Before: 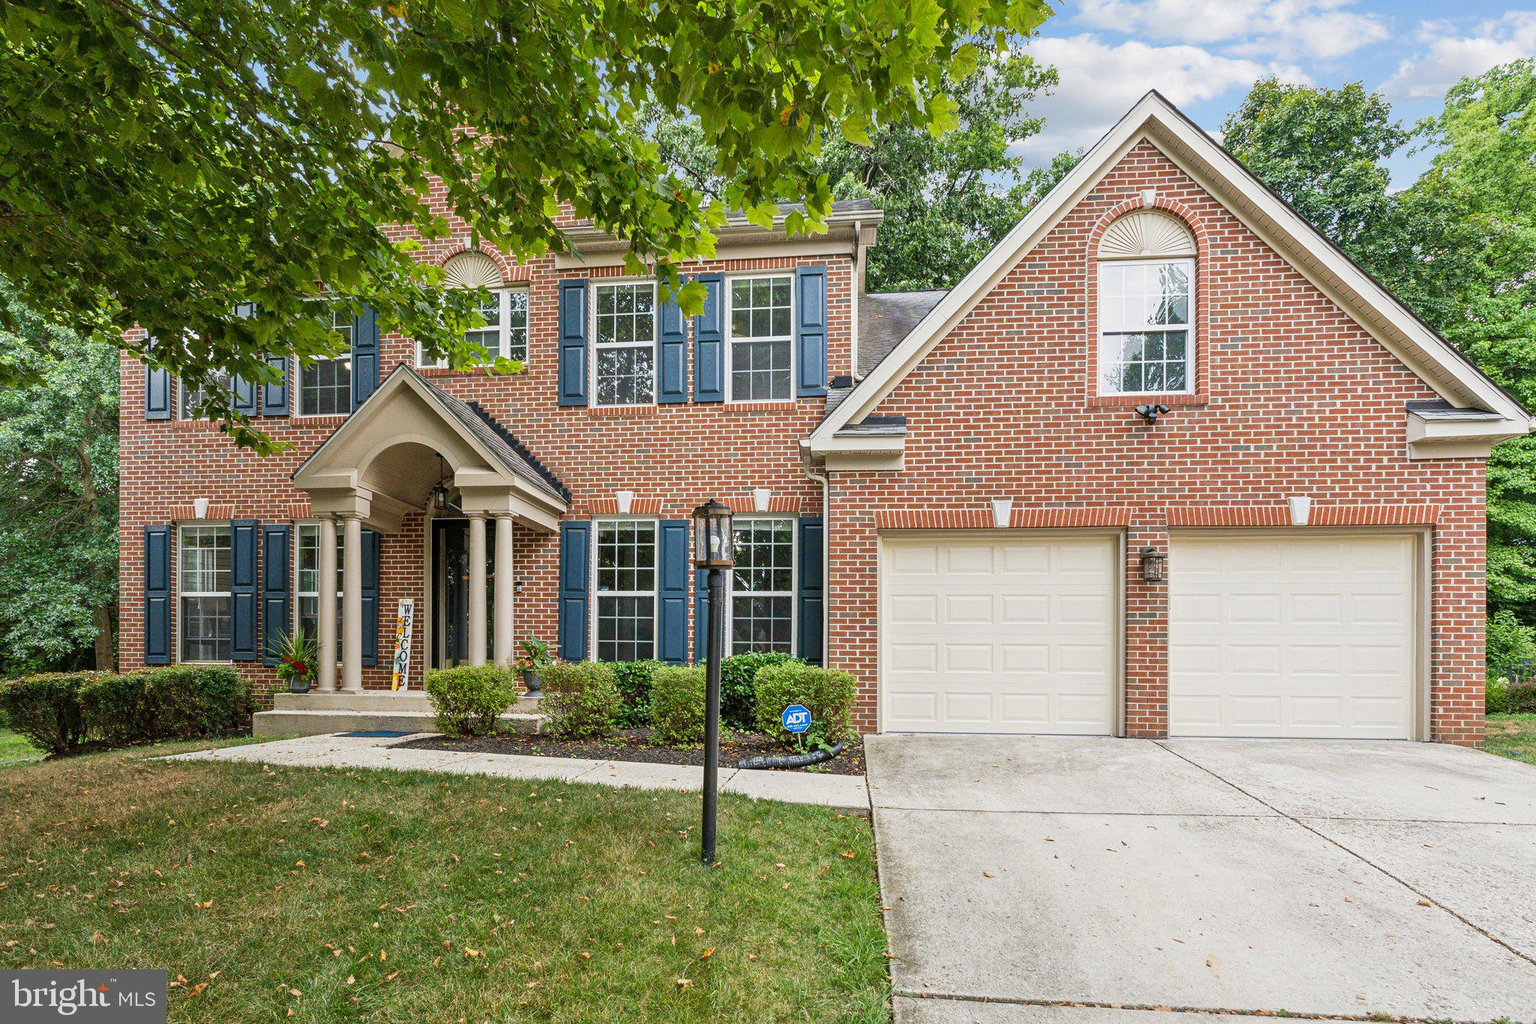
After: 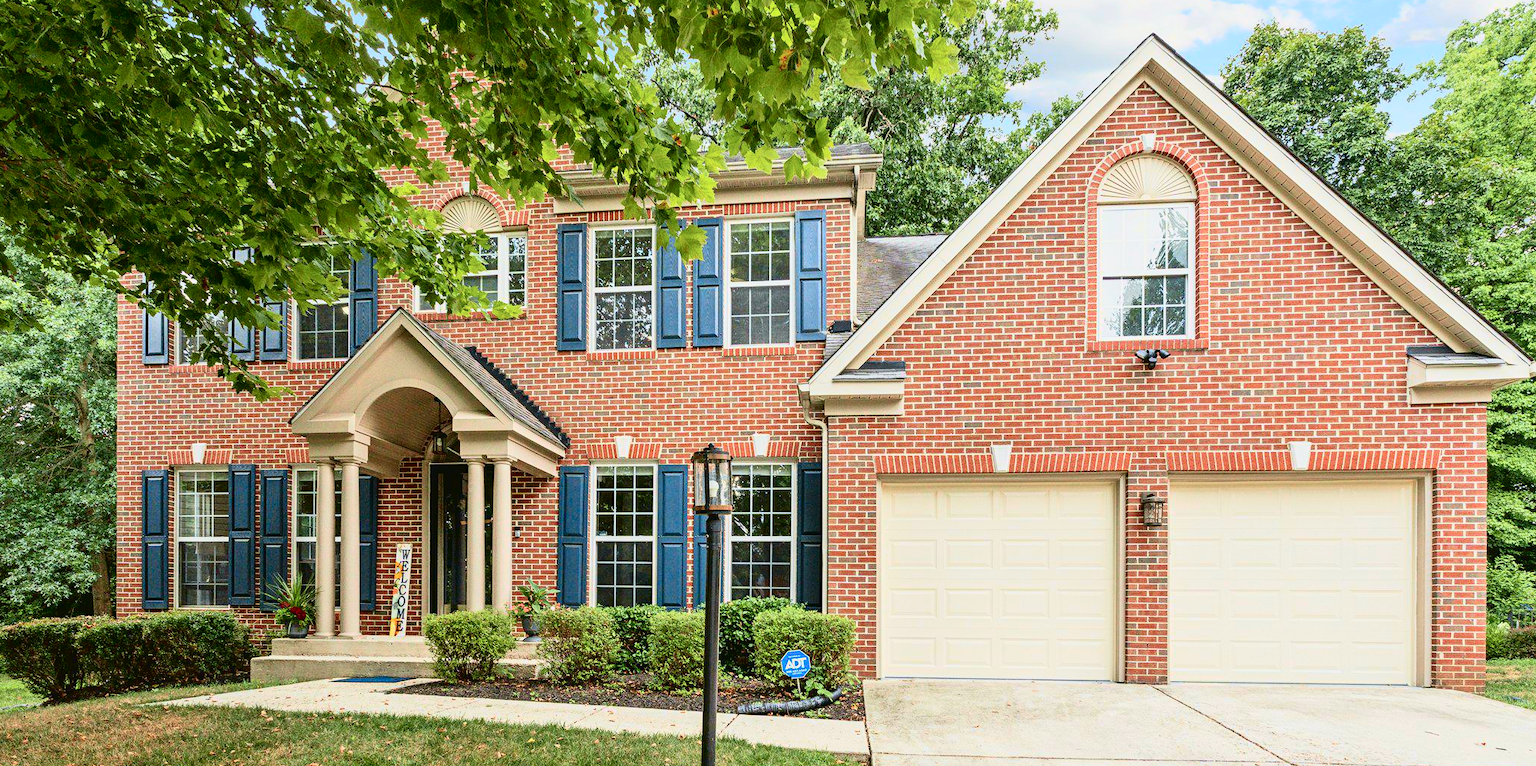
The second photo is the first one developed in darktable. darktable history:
exposure: black level correction 0.002, exposure -0.108 EV, compensate exposure bias true, compensate highlight preservation false
tone curve: curves: ch0 [(0.003, 0.032) (0.037, 0.037) (0.142, 0.117) (0.279, 0.311) (0.405, 0.49) (0.526, 0.651) (0.722, 0.857) (0.875, 0.946) (1, 0.98)]; ch1 [(0, 0) (0.305, 0.325) (0.453, 0.437) (0.482, 0.474) (0.501, 0.498) (0.515, 0.523) (0.559, 0.591) (0.6, 0.643) (0.656, 0.707) (1, 1)]; ch2 [(0, 0) (0.323, 0.277) (0.424, 0.396) (0.479, 0.484) (0.499, 0.502) (0.515, 0.537) (0.573, 0.602) (0.653, 0.675) (0.75, 0.756) (1, 1)], color space Lab, independent channels, preserve colors none
crop: left 0.214%, top 5.535%, bottom 19.76%
